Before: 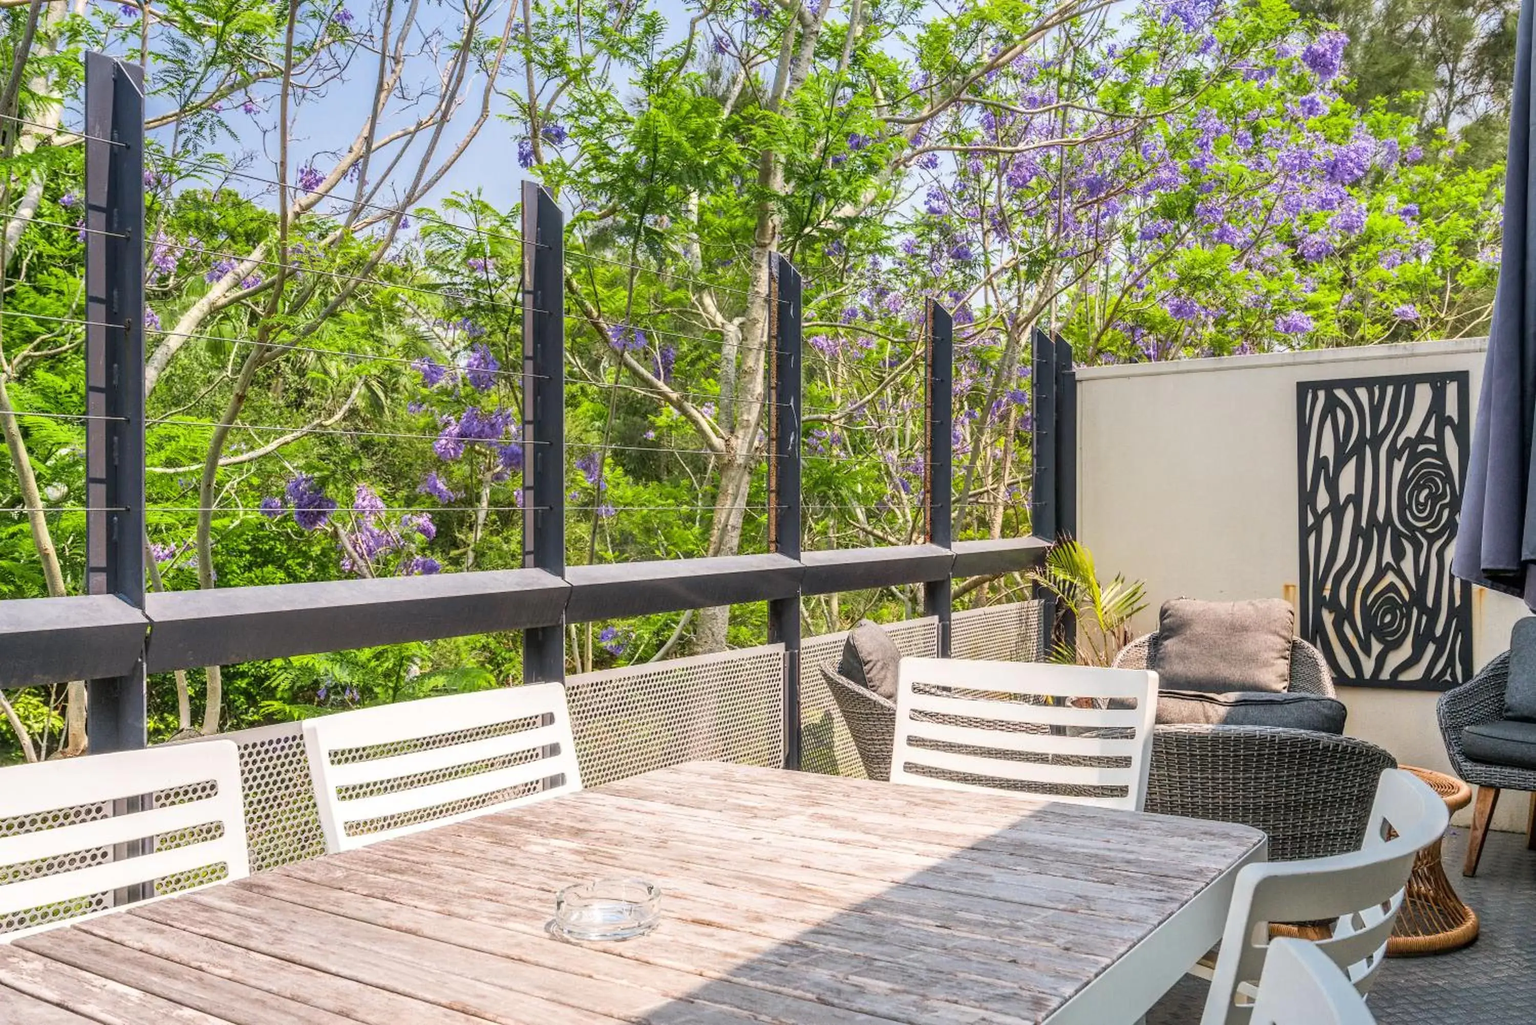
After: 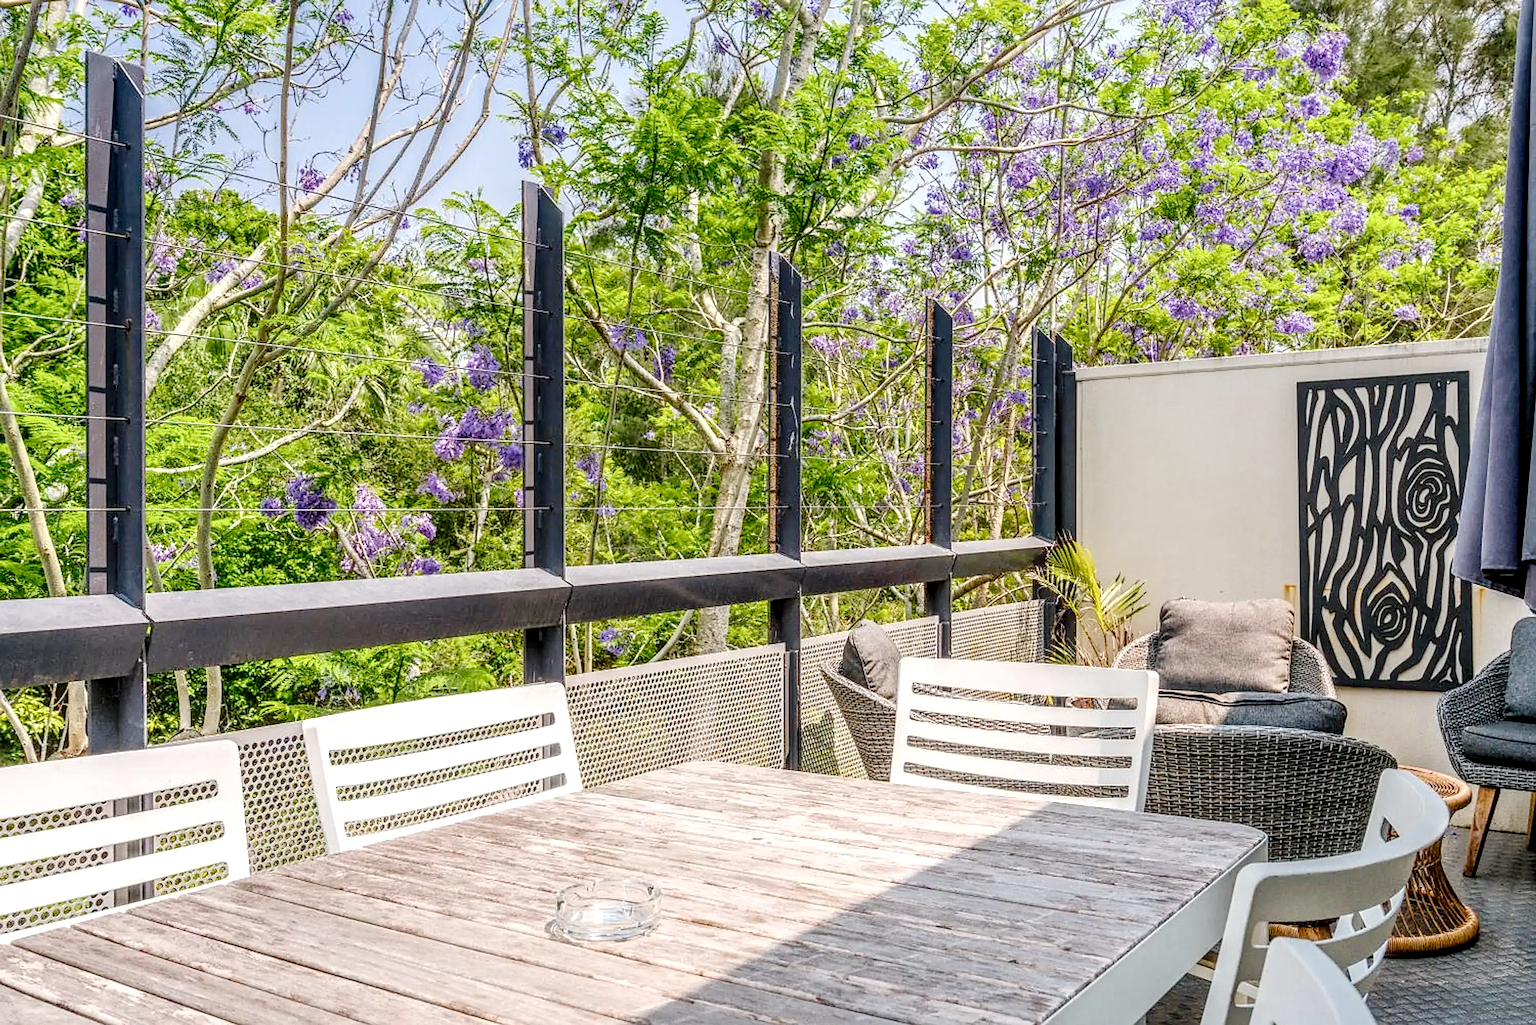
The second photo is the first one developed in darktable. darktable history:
local contrast: detail 142%
sharpen: on, module defaults
tone curve: curves: ch0 [(0, 0) (0.003, 0.011) (0.011, 0.012) (0.025, 0.013) (0.044, 0.023) (0.069, 0.04) (0.1, 0.06) (0.136, 0.094) (0.177, 0.145) (0.224, 0.213) (0.277, 0.301) (0.335, 0.389) (0.399, 0.473) (0.468, 0.554) (0.543, 0.627) (0.623, 0.694) (0.709, 0.763) (0.801, 0.83) (0.898, 0.906) (1, 1)], preserve colors none
